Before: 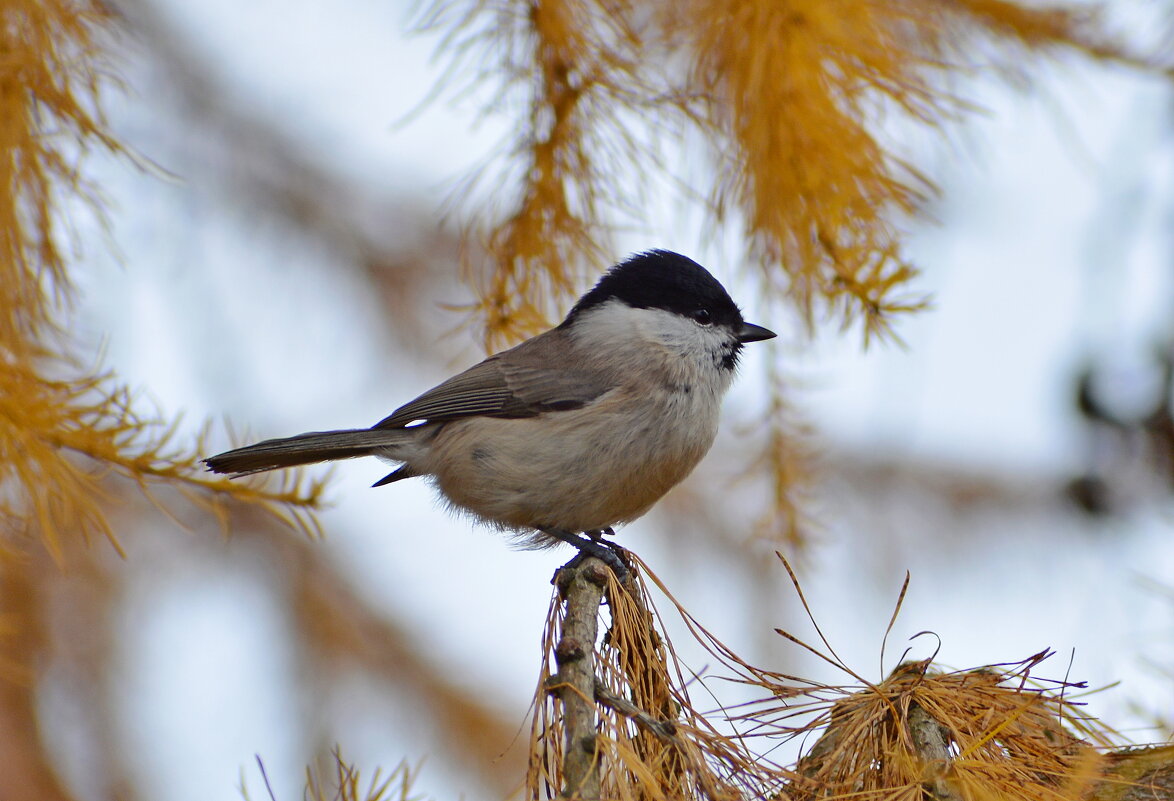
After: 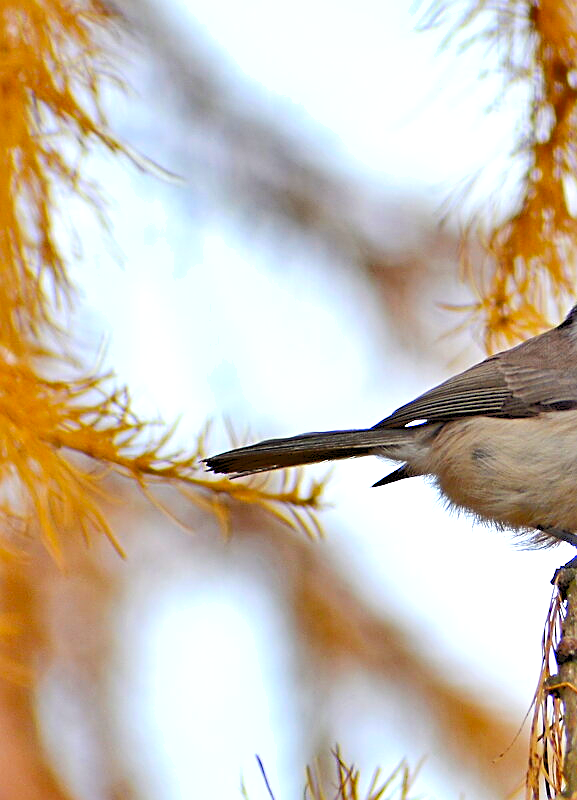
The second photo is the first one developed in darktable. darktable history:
color correction: saturation 1.11
sharpen: on, module defaults
shadows and highlights: shadows 60, soften with gaussian
exposure: black level correction 0, exposure 0.6 EV, compensate highlight preservation false
levels: levels [0.093, 0.434, 0.988]
crop and rotate: left 0%, top 0%, right 50.845%
